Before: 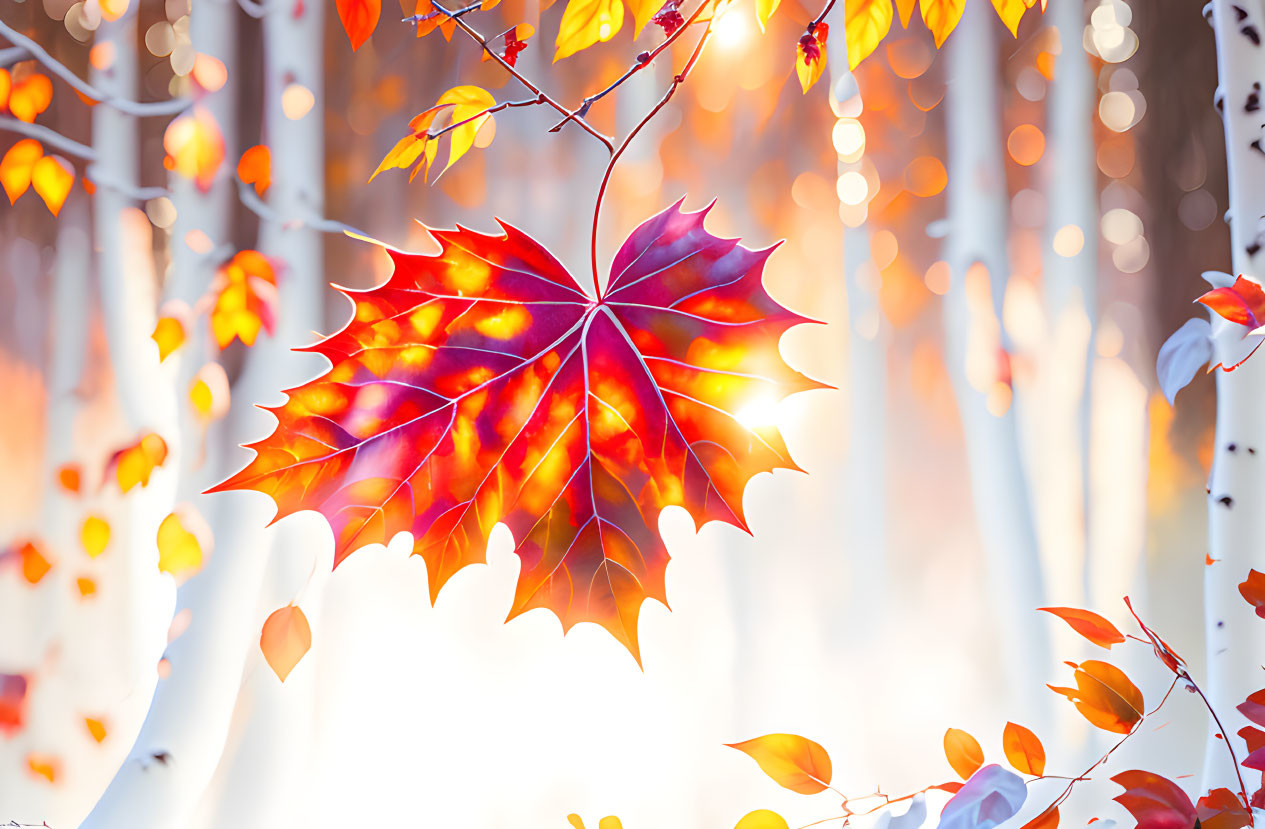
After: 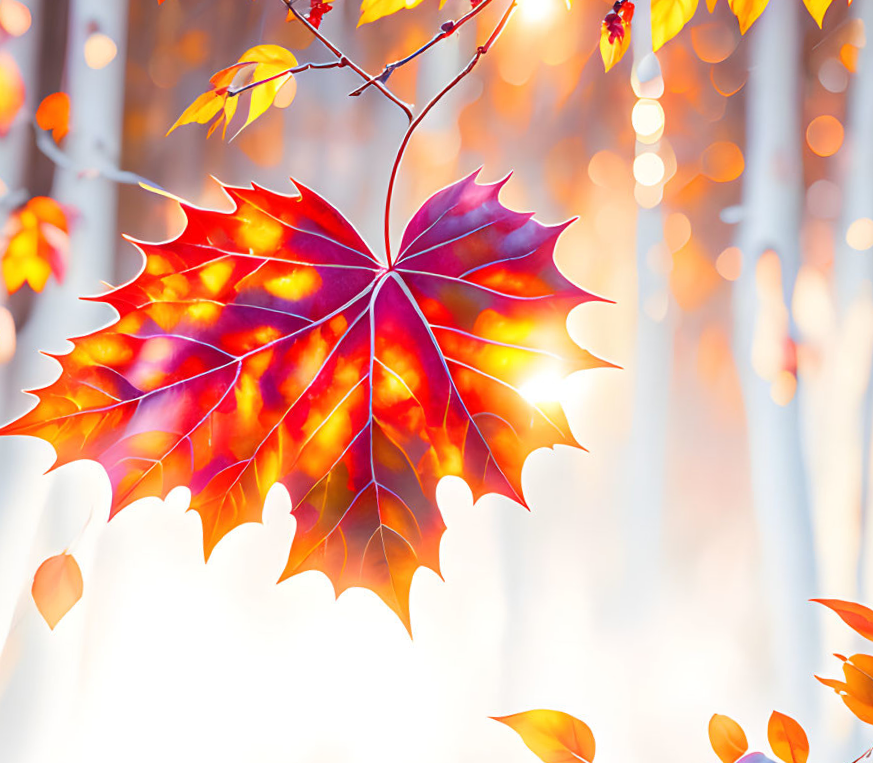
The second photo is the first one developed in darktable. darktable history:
crop and rotate: angle -3.27°, left 14.277%, top 0.028%, right 10.766%, bottom 0.028%
